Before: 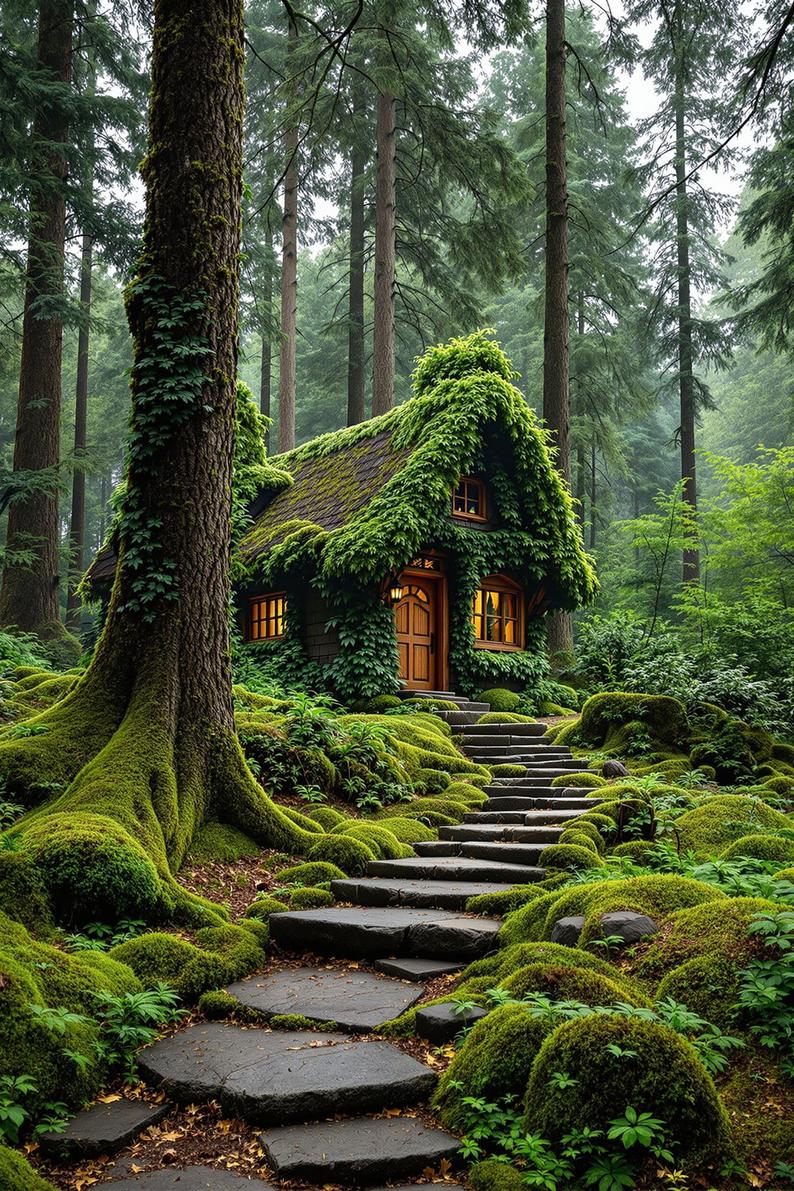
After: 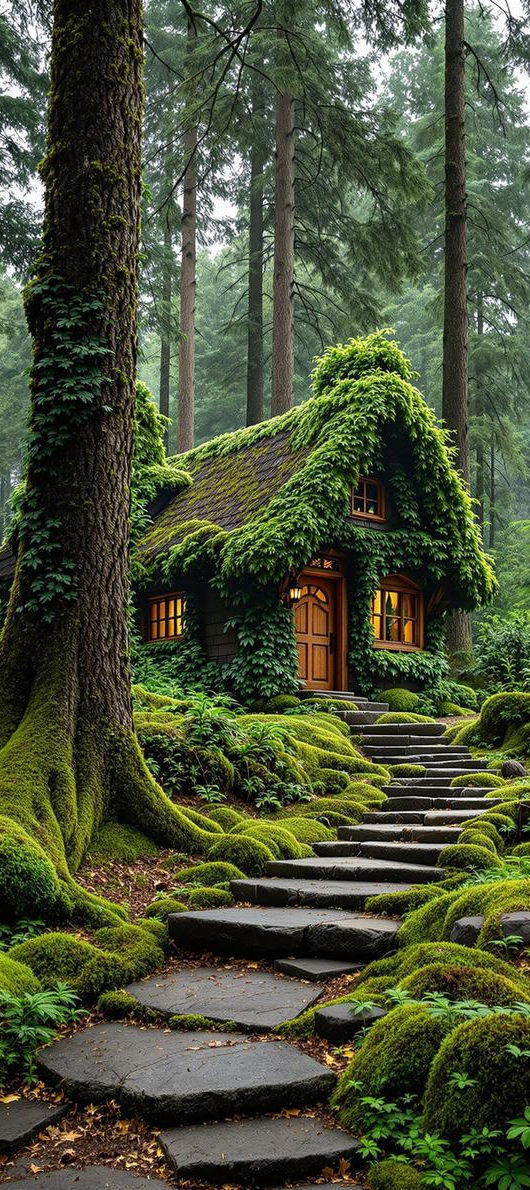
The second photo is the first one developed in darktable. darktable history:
crop and rotate: left 12.735%, right 20.503%
